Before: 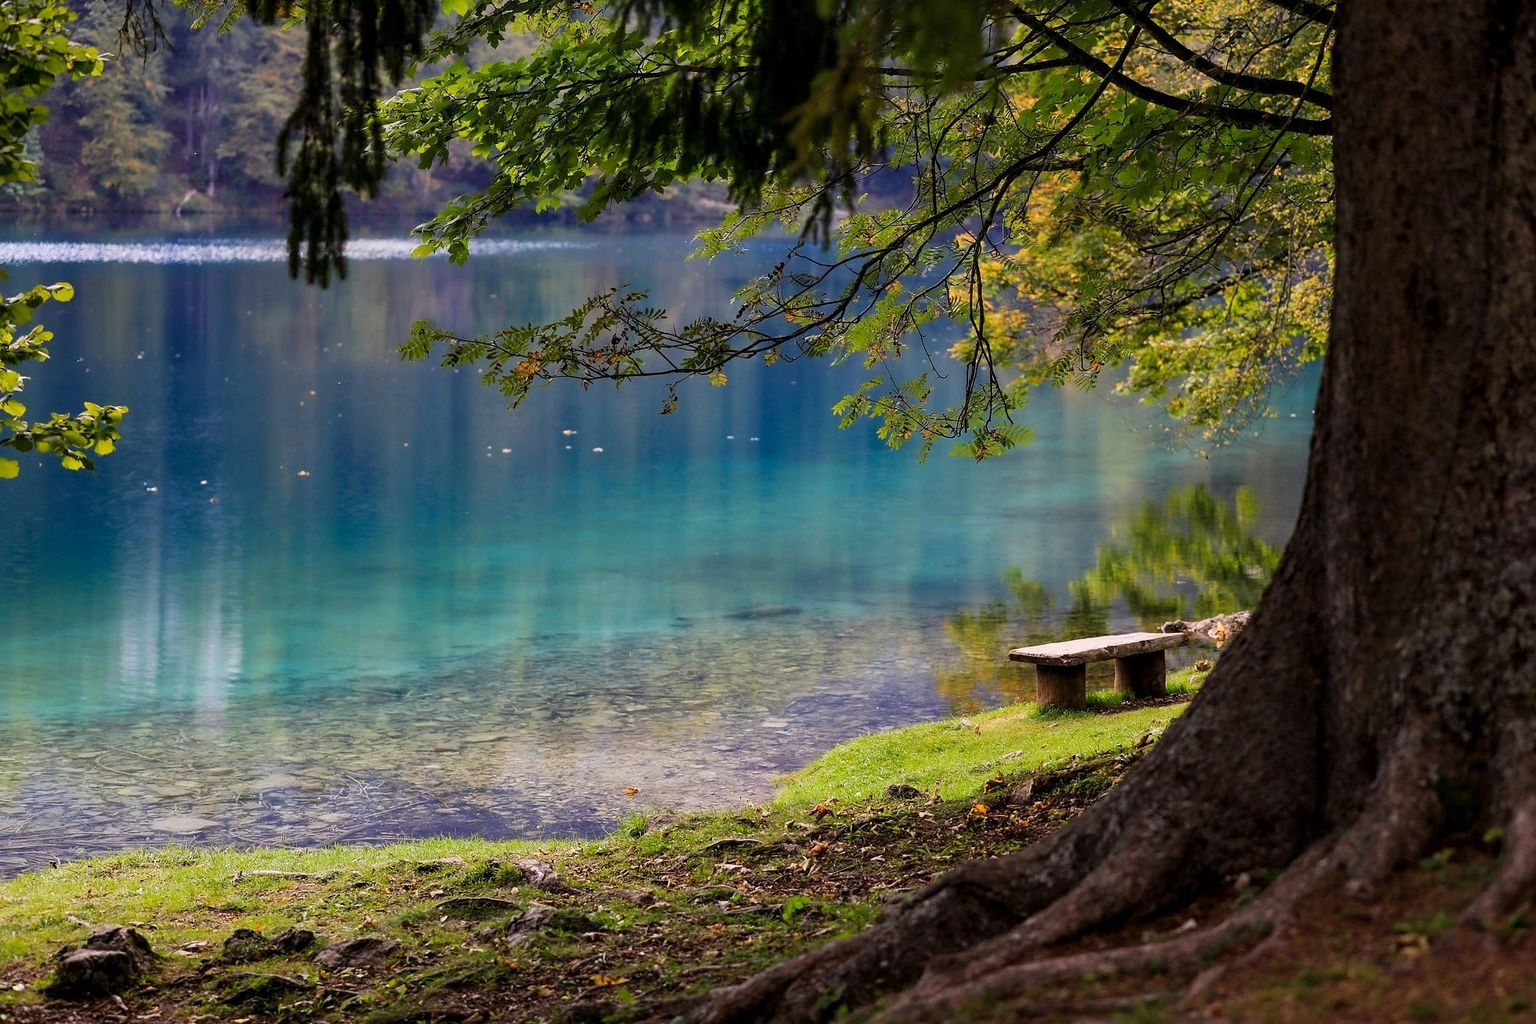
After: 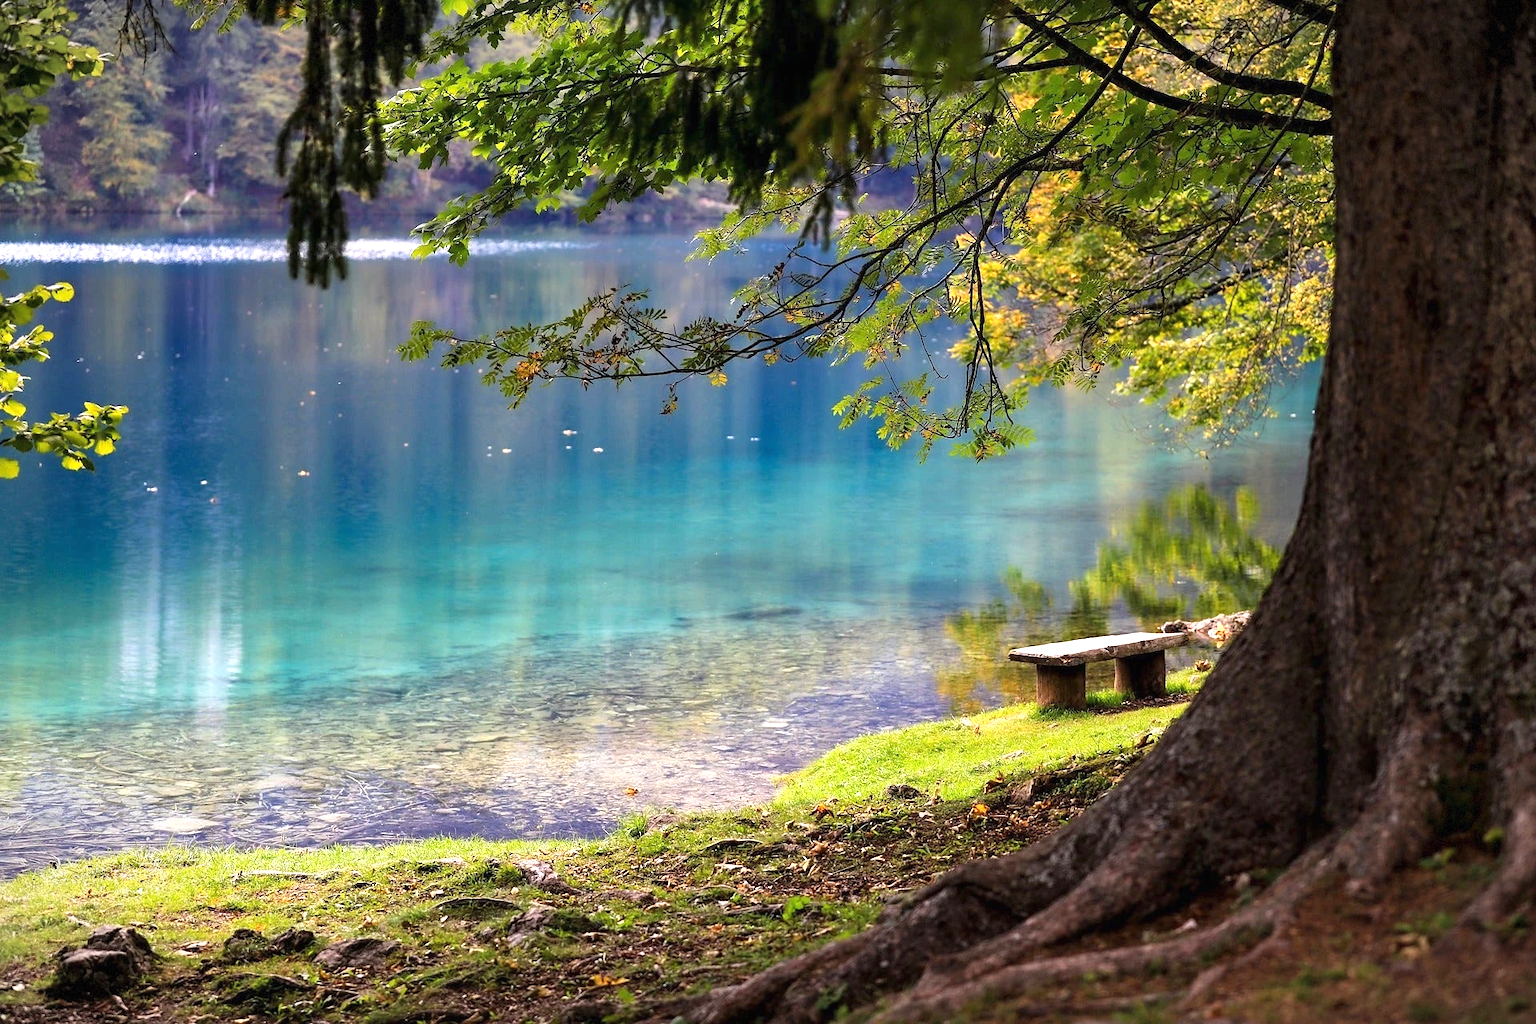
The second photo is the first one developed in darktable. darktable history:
exposure: black level correction -0.001, exposure 0.9 EV, compensate exposure bias true, compensate highlight preservation false
vignetting: fall-off start 100%, brightness -0.406, saturation -0.3, width/height ratio 1.324, dithering 8-bit output, unbound false
